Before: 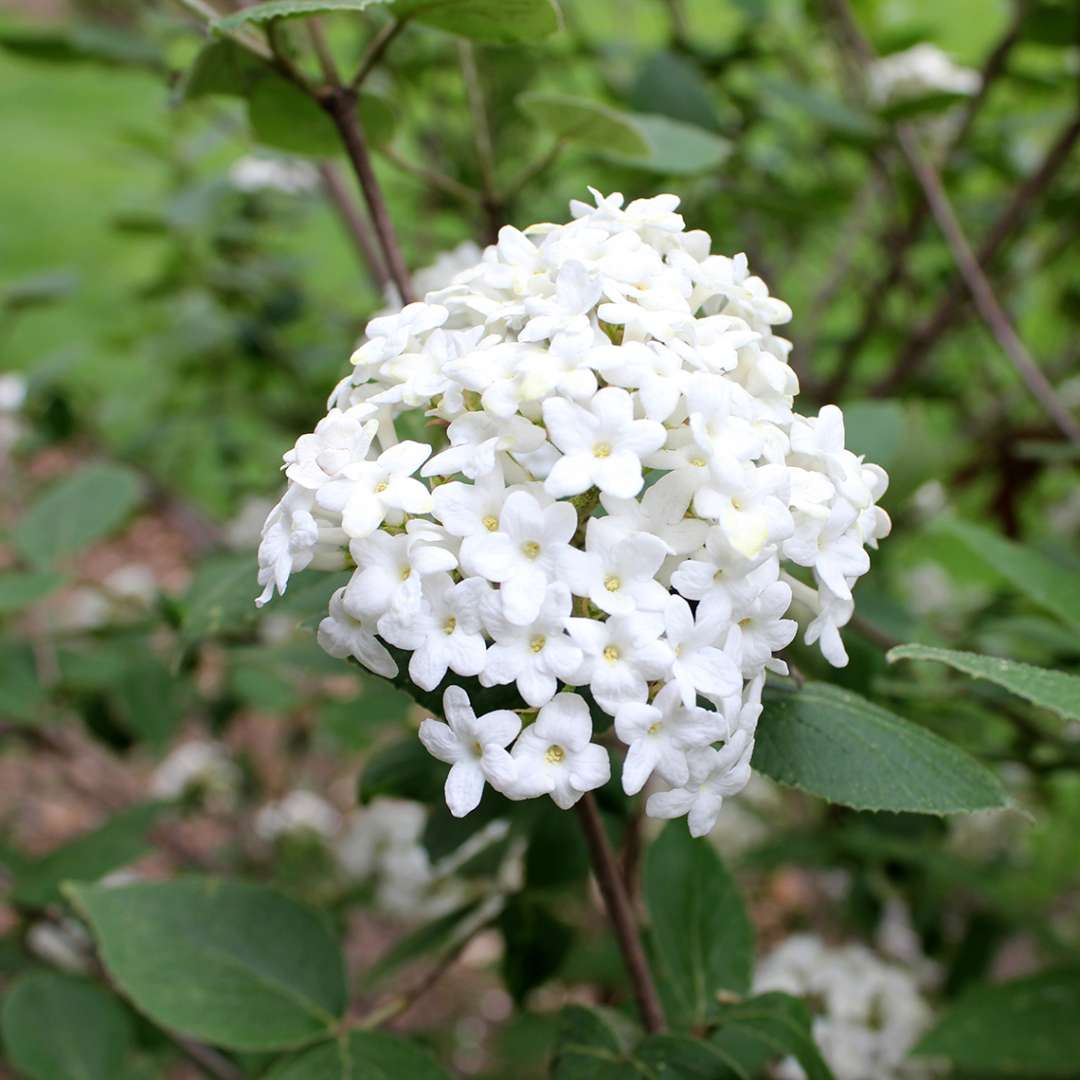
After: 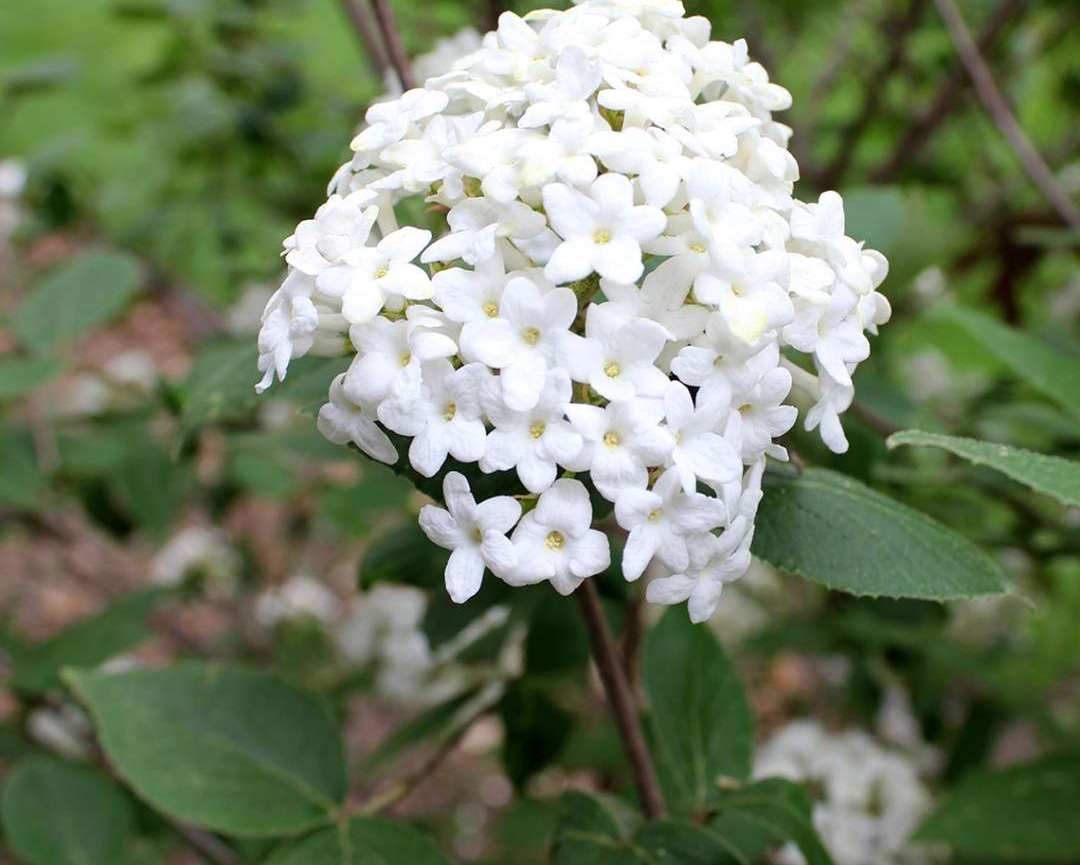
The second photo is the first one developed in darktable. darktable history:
crop and rotate: top 19.82%
